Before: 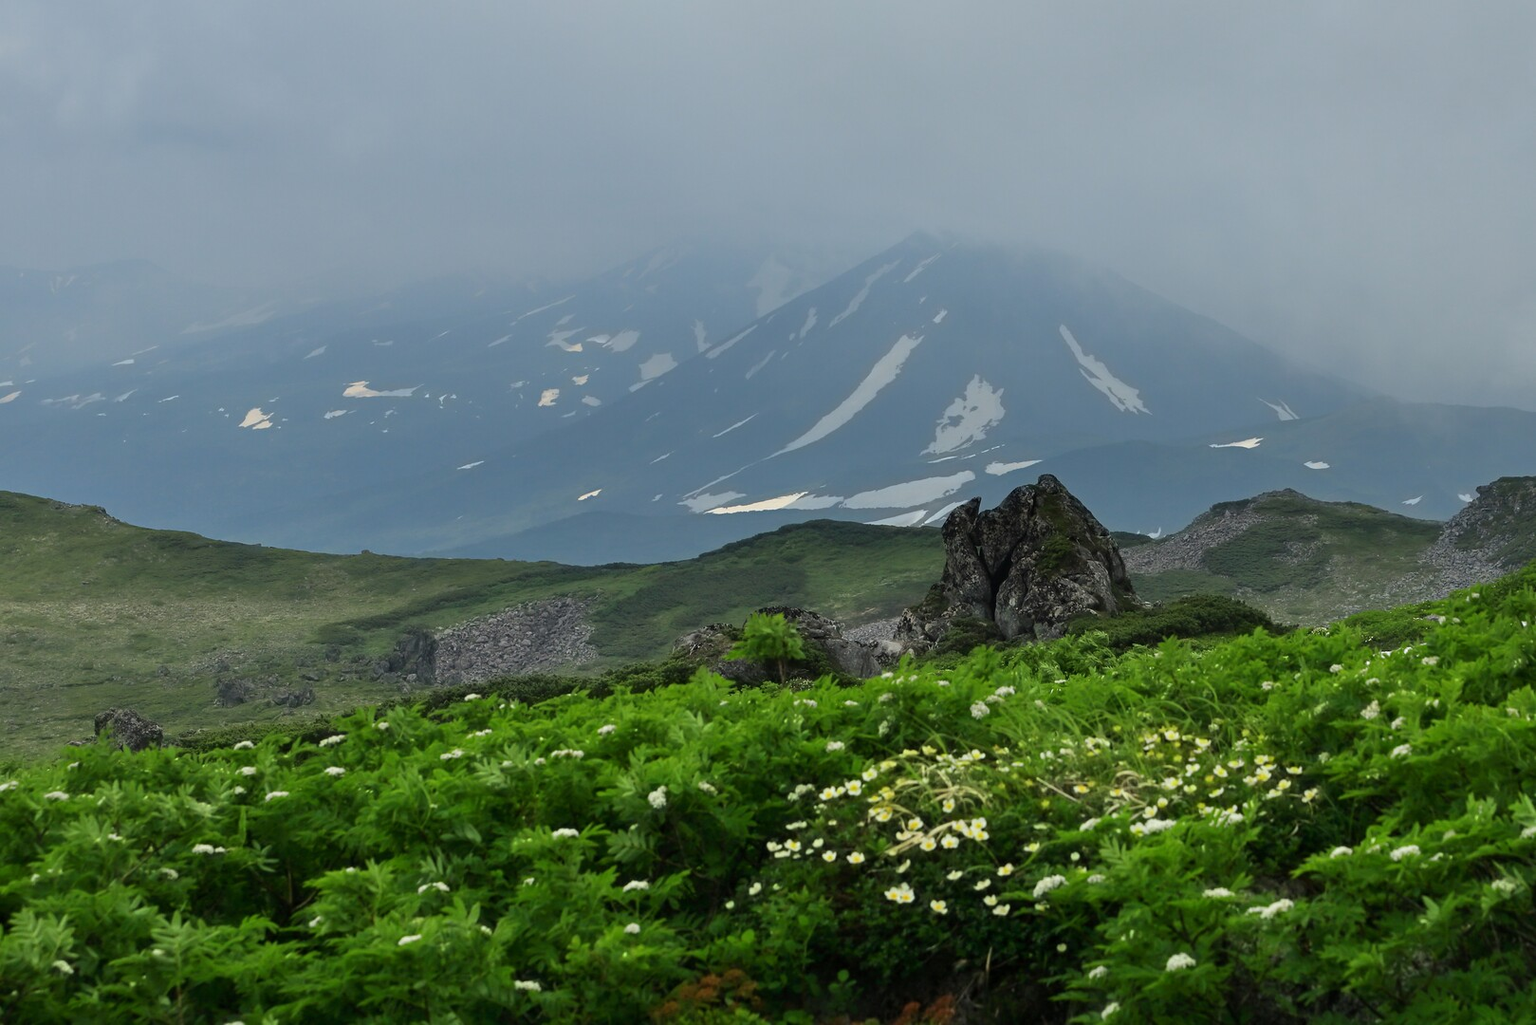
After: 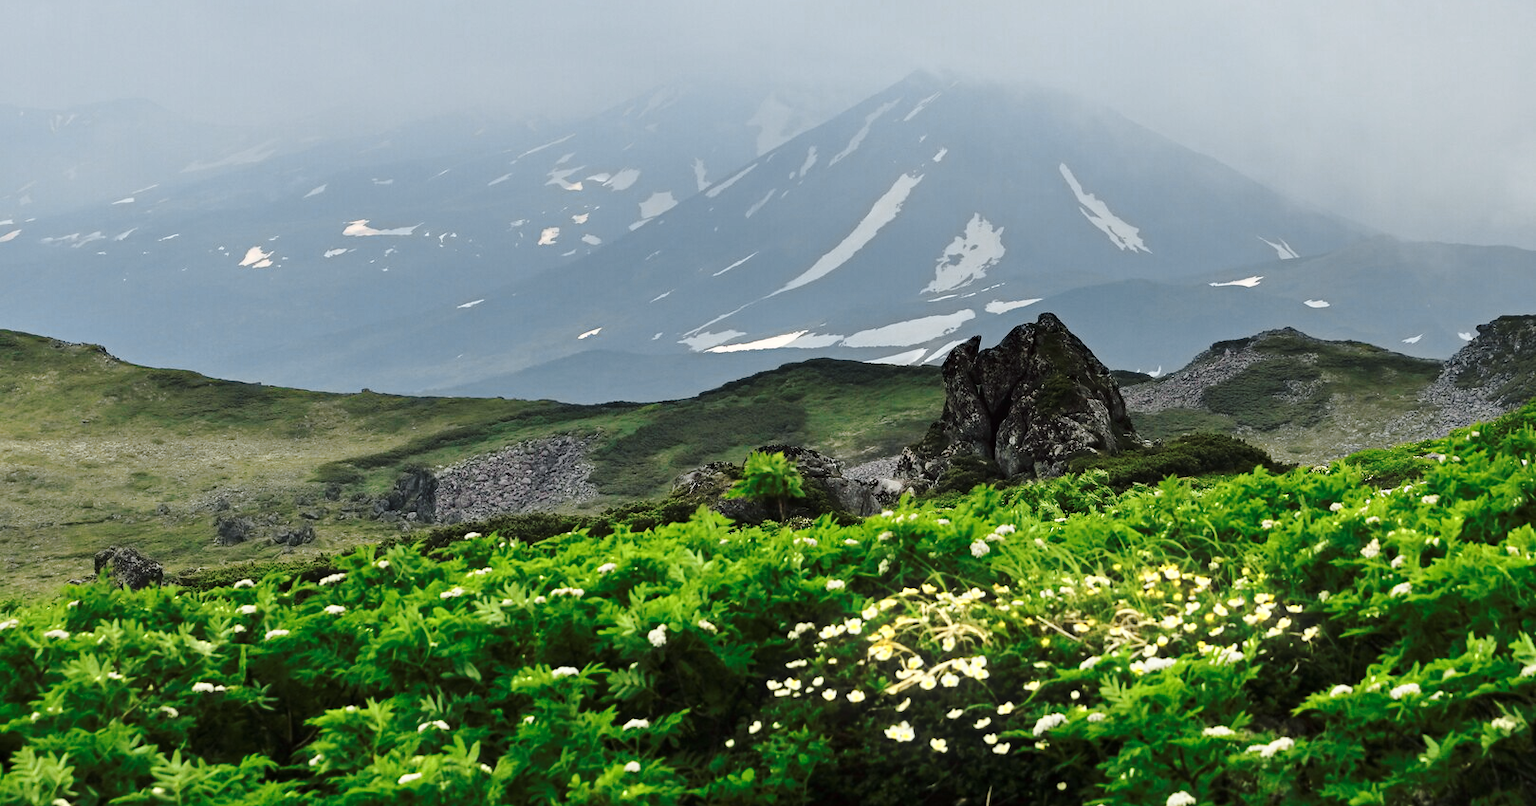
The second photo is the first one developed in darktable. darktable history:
exposure: exposure -0.157 EV, compensate highlight preservation false
tone curve: curves: ch0 [(0, 0) (0.253, 0.237) (1, 1)]; ch1 [(0, 0) (0.401, 0.42) (0.442, 0.47) (0.491, 0.495) (0.511, 0.523) (0.557, 0.565) (0.66, 0.683) (1, 1)]; ch2 [(0, 0) (0.394, 0.413) (0.5, 0.5) (0.578, 0.568) (1, 1)], color space Lab, independent channels, preserve colors none
base curve: curves: ch0 [(0, 0) (0.036, 0.037) (0.121, 0.228) (0.46, 0.76) (0.859, 0.983) (1, 1)], preserve colors none
color zones: curves: ch0 [(0.018, 0.548) (0.224, 0.64) (0.425, 0.447) (0.675, 0.575) (0.732, 0.579)]; ch1 [(0.066, 0.487) (0.25, 0.5) (0.404, 0.43) (0.75, 0.421) (0.956, 0.421)]; ch2 [(0.044, 0.561) (0.215, 0.465) (0.399, 0.544) (0.465, 0.548) (0.614, 0.447) (0.724, 0.43) (0.882, 0.623) (0.956, 0.632)]
bloom: size 3%, threshold 100%, strength 0%
crop and rotate: top 15.774%, bottom 5.506%
haze removal: compatibility mode true, adaptive false
